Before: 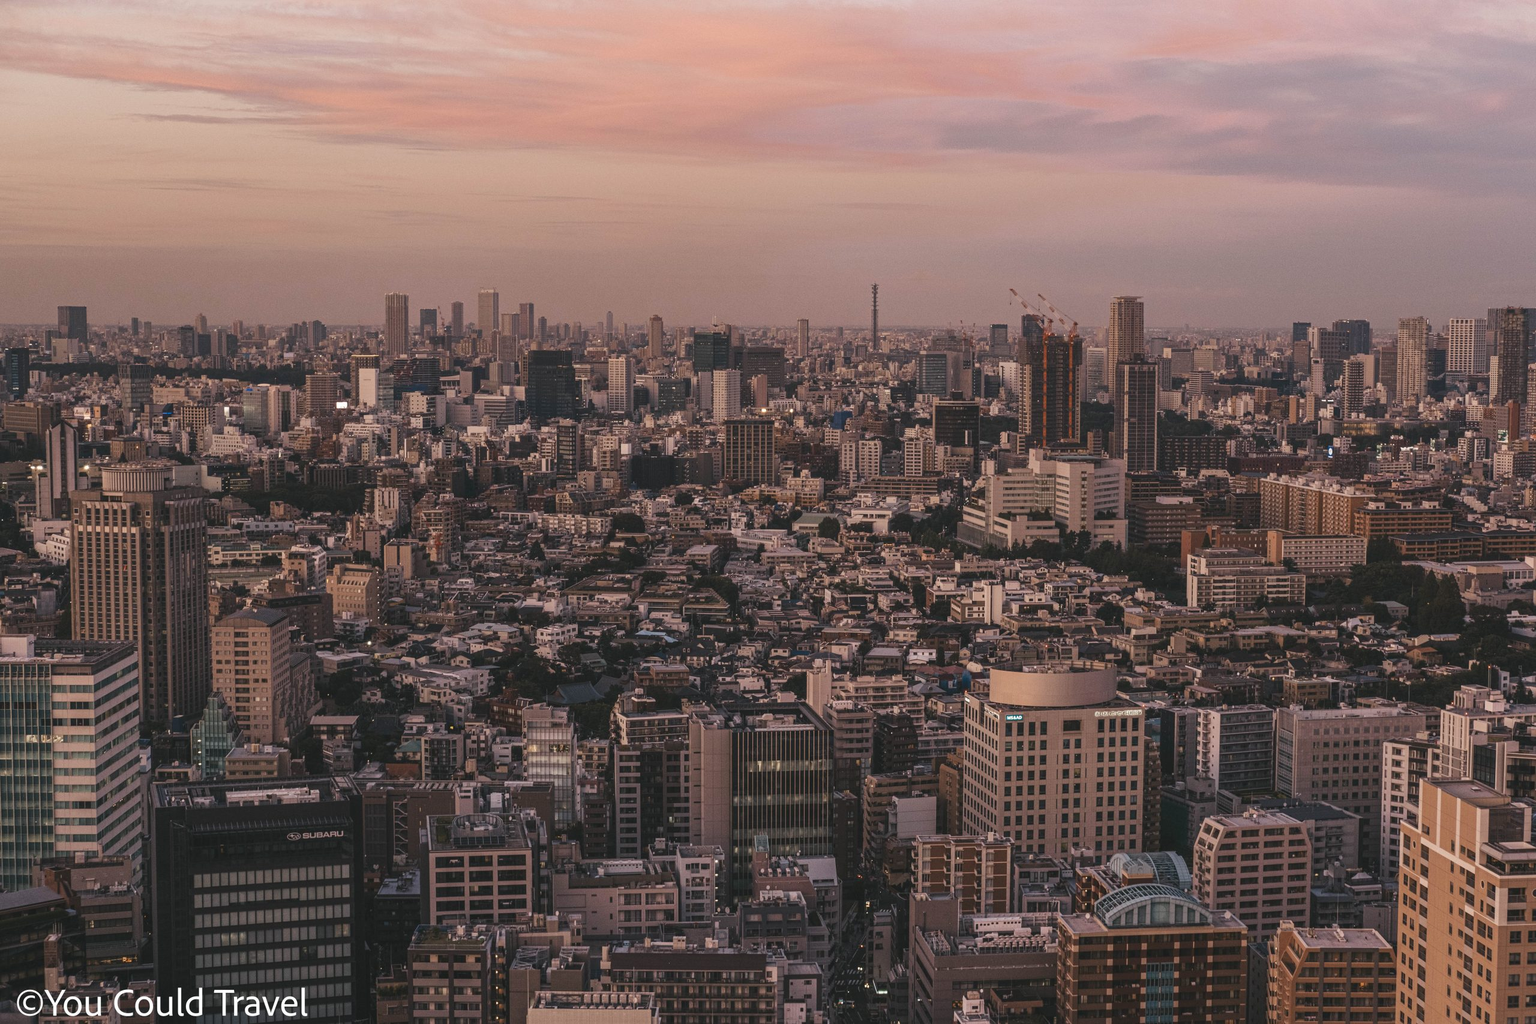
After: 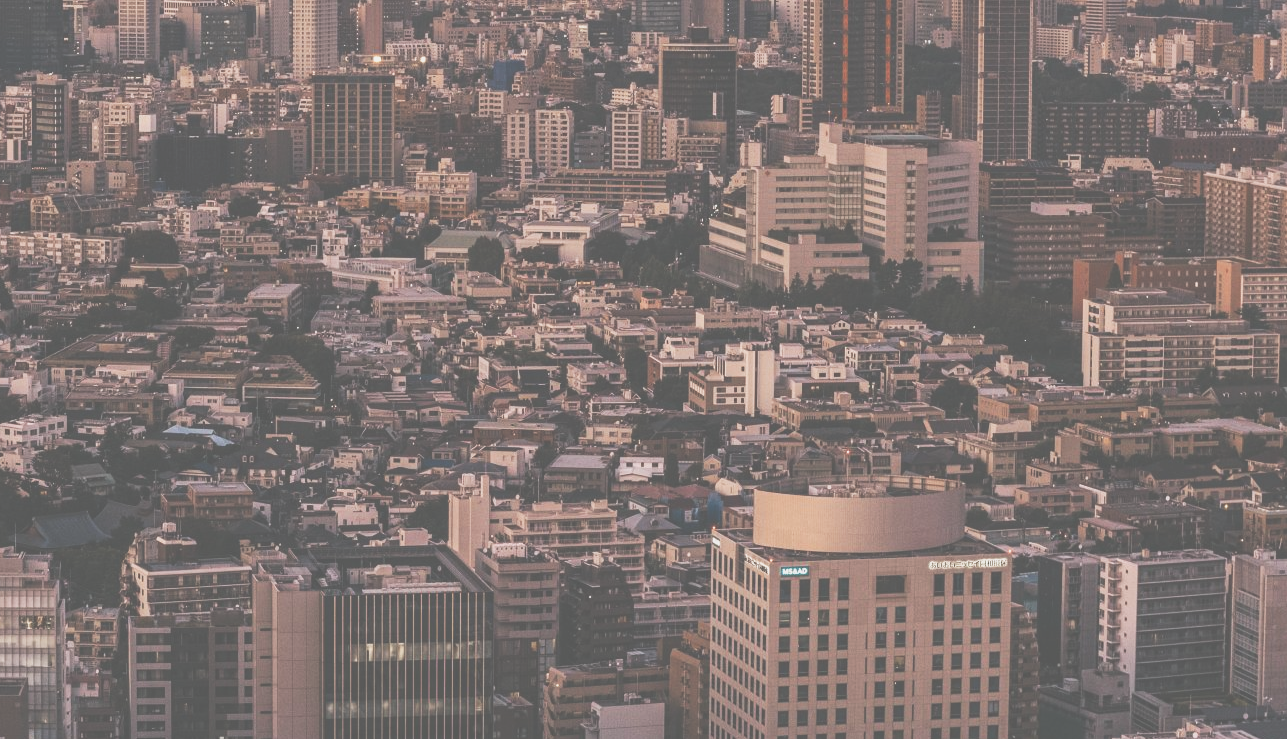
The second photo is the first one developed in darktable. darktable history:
exposure: black level correction -0.062, exposure -0.05 EV, compensate highlight preservation false
crop: left 35.03%, top 36.625%, right 14.663%, bottom 20.057%
base curve: curves: ch0 [(0, 0) (0.088, 0.125) (0.176, 0.251) (0.354, 0.501) (0.613, 0.749) (1, 0.877)], preserve colors none
